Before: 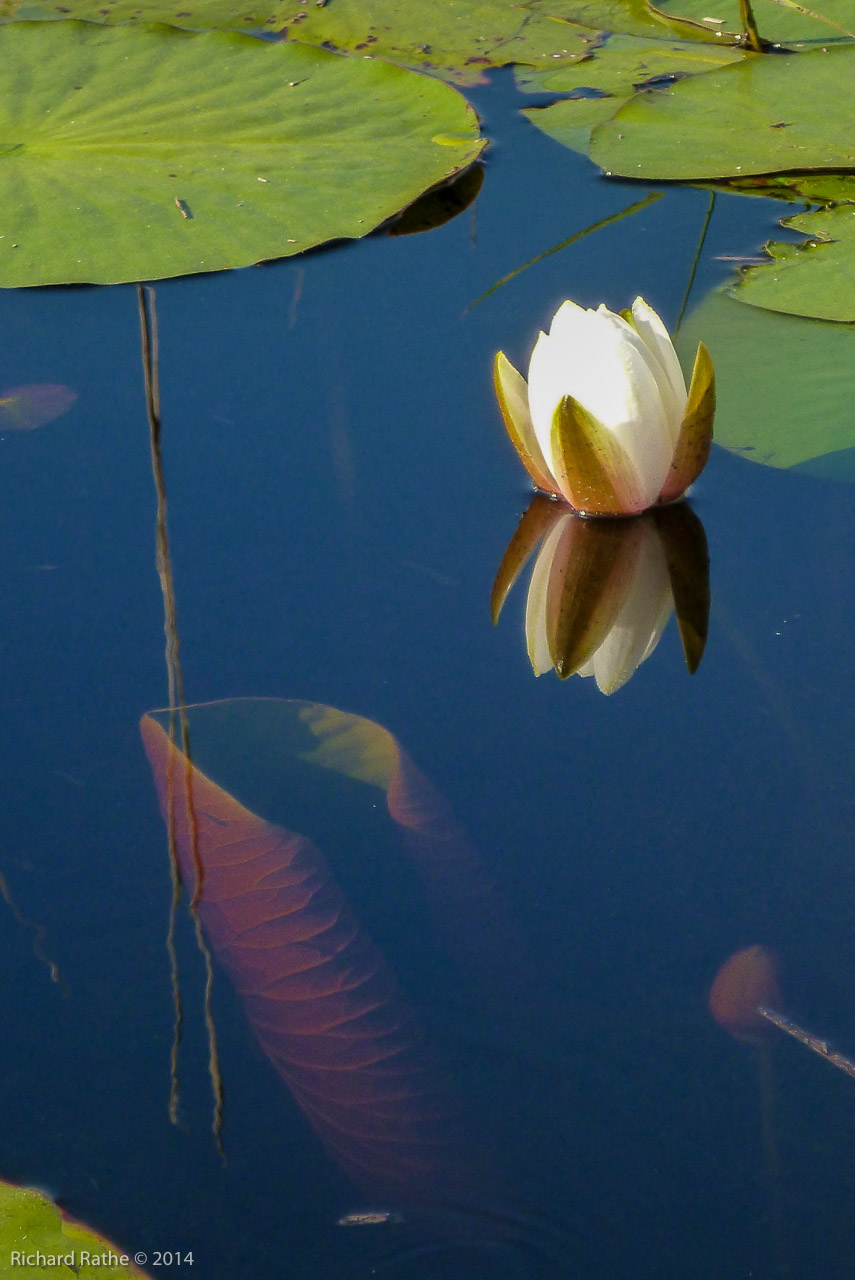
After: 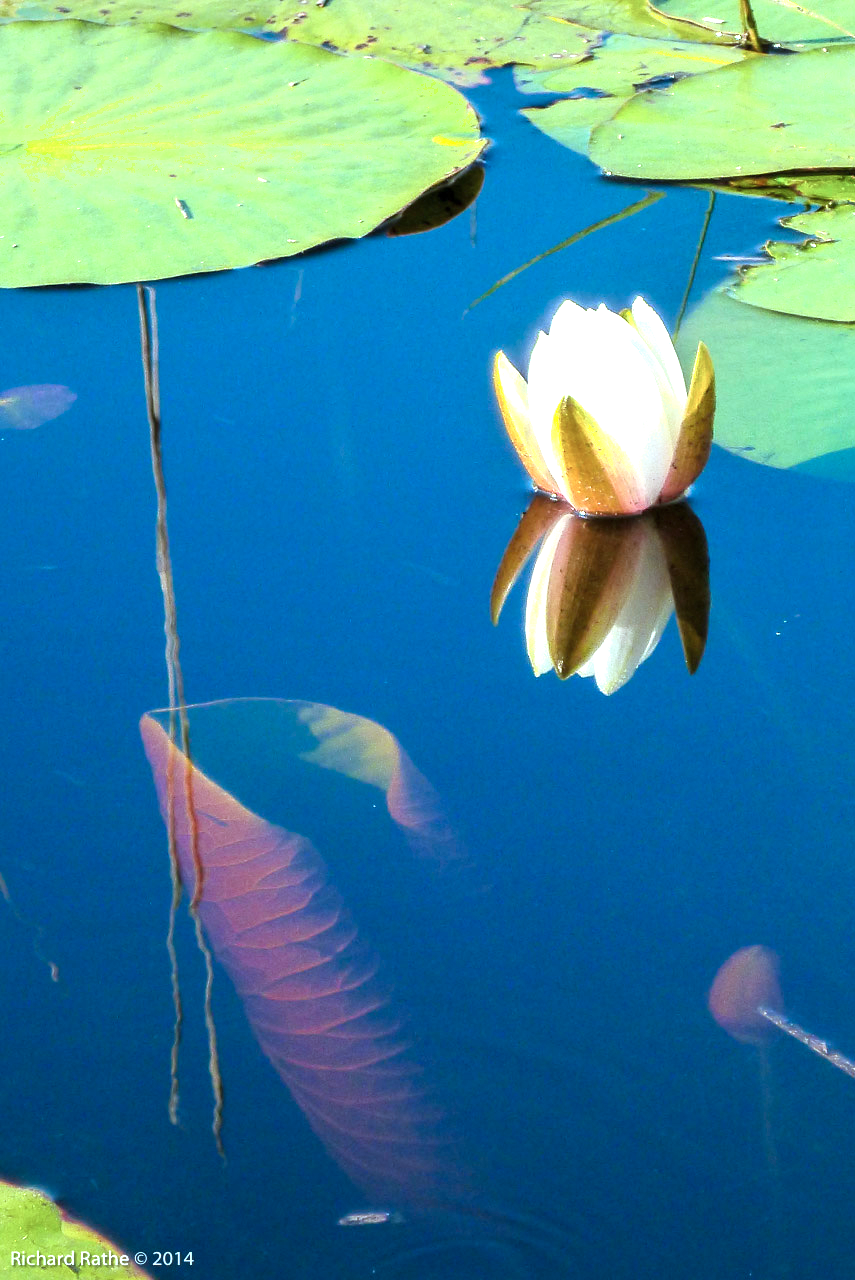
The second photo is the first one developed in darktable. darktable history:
exposure: exposure 0.548 EV, compensate exposure bias true, compensate highlight preservation false
shadows and highlights: shadows 0.353, highlights 40.33
levels: white 99.91%, levels [0, 0.374, 0.749]
color correction: highlights a* -9.84, highlights b* -21.93
